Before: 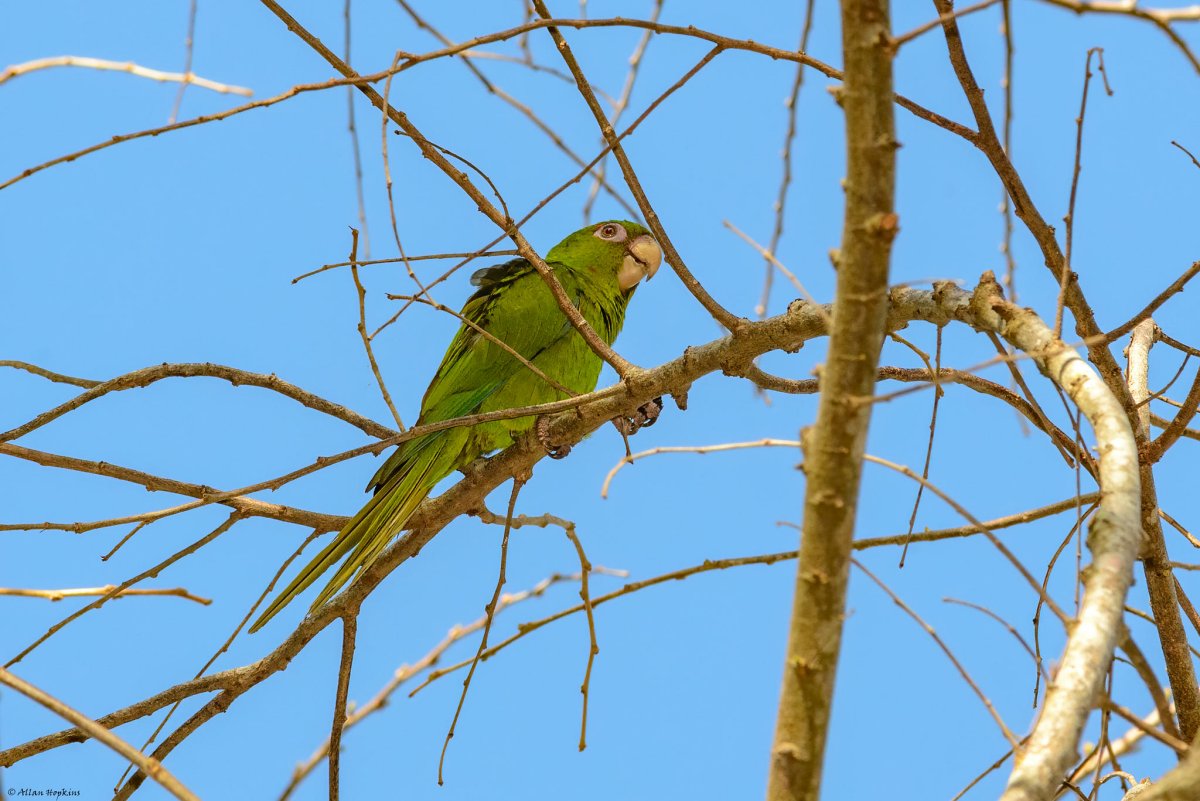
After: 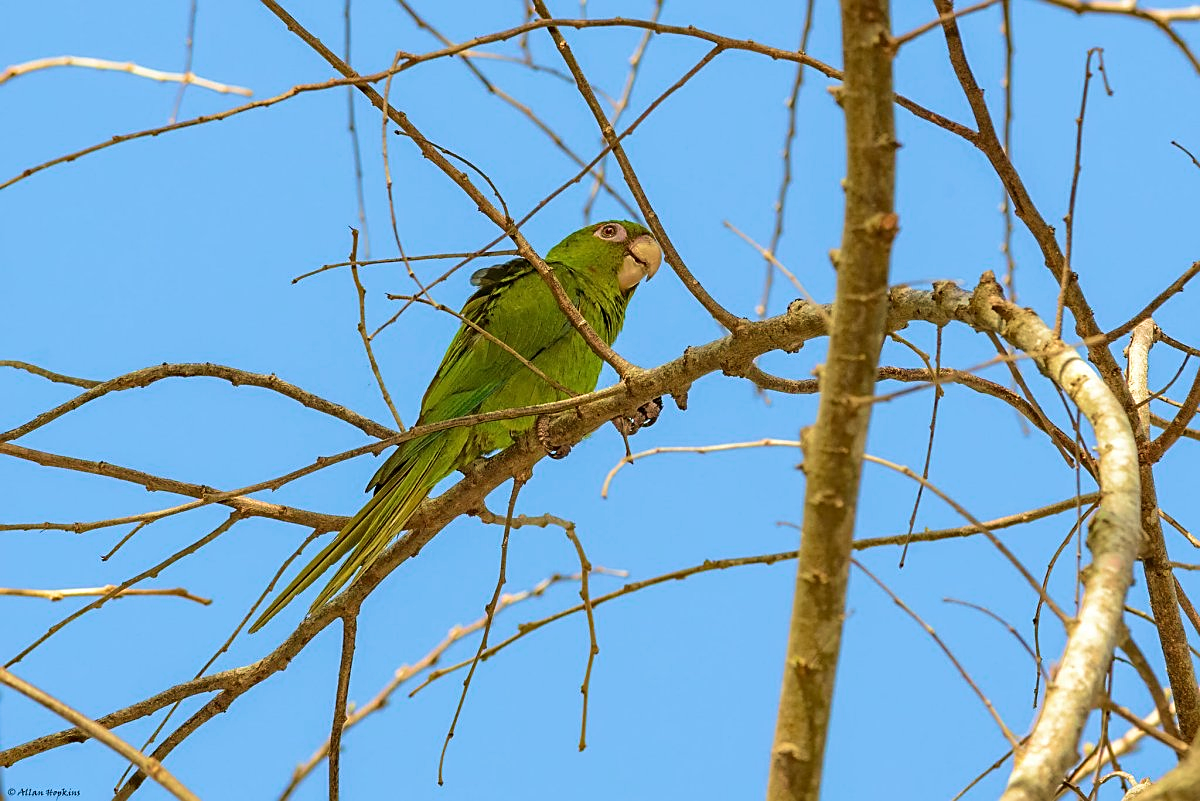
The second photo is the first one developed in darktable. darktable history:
sharpen: on, module defaults
velvia: strength 39.25%
